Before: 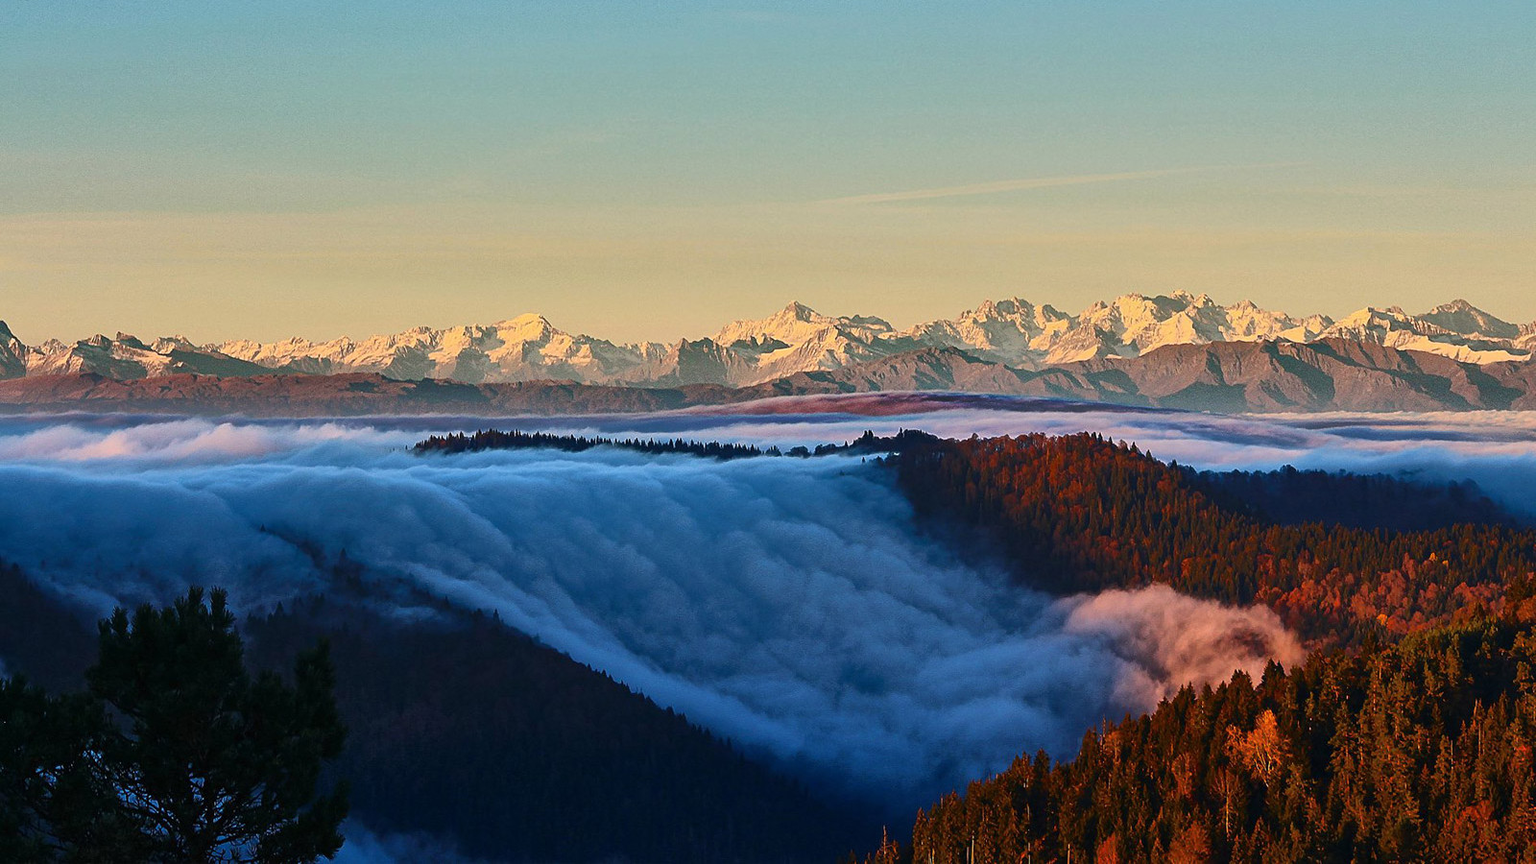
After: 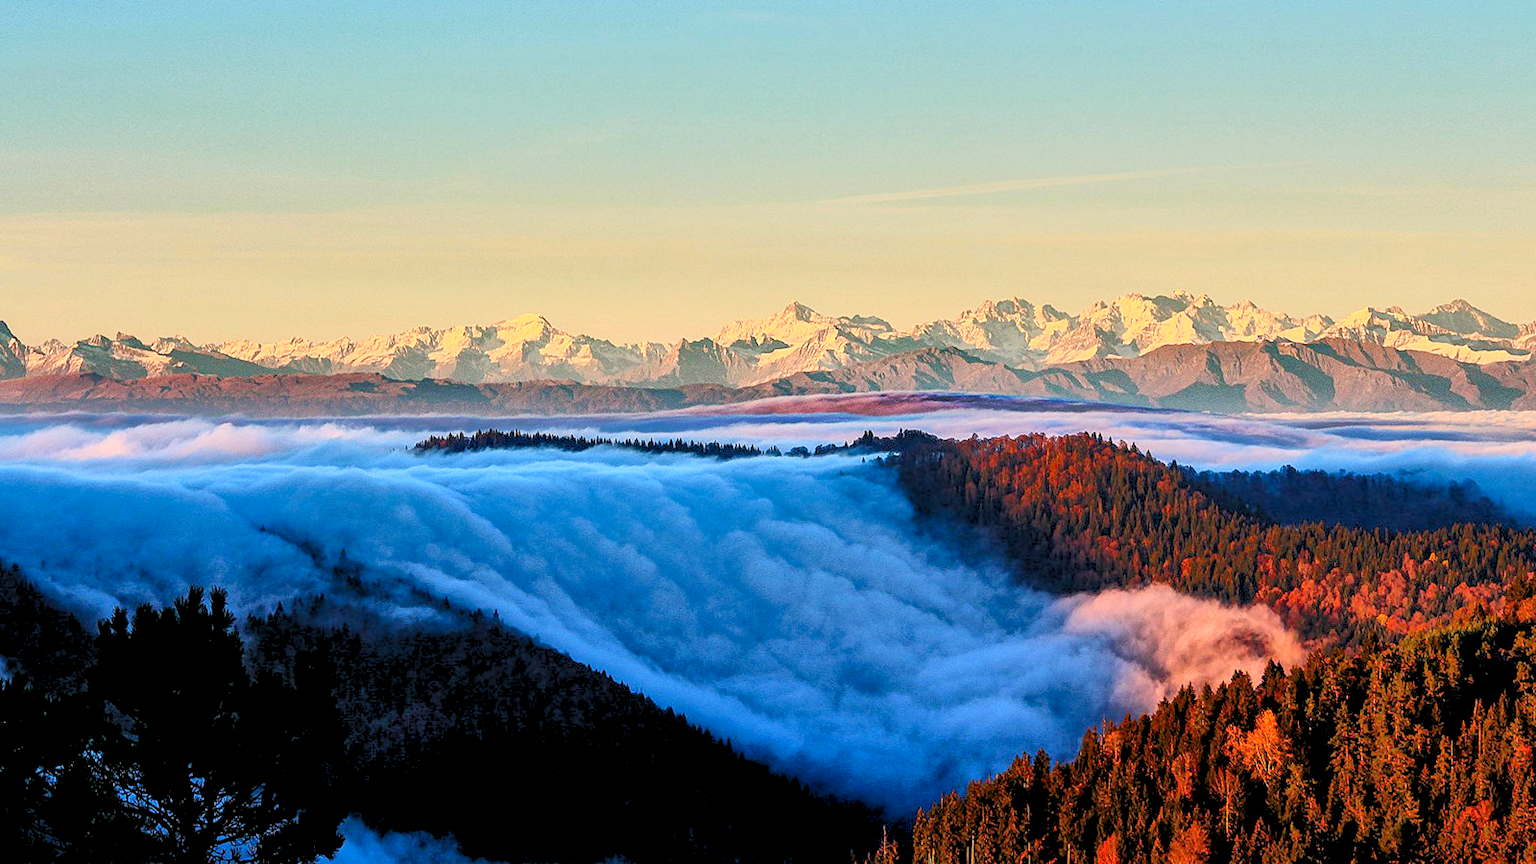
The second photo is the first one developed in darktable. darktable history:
local contrast: detail 130%
levels: levels [0.072, 0.414, 0.976]
